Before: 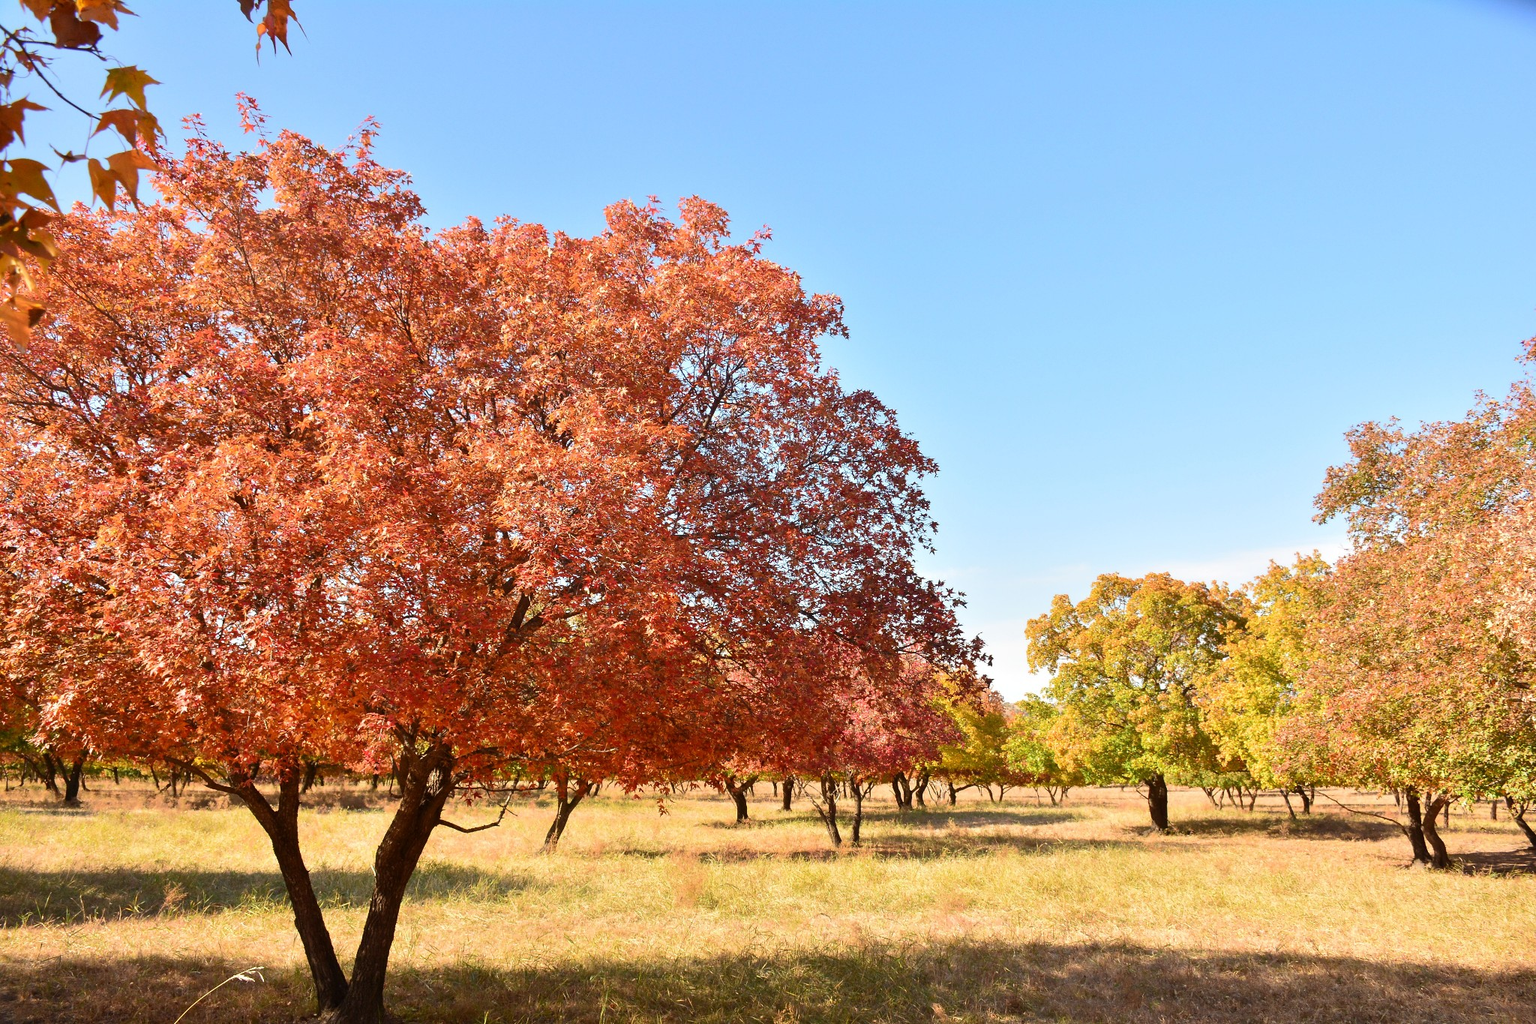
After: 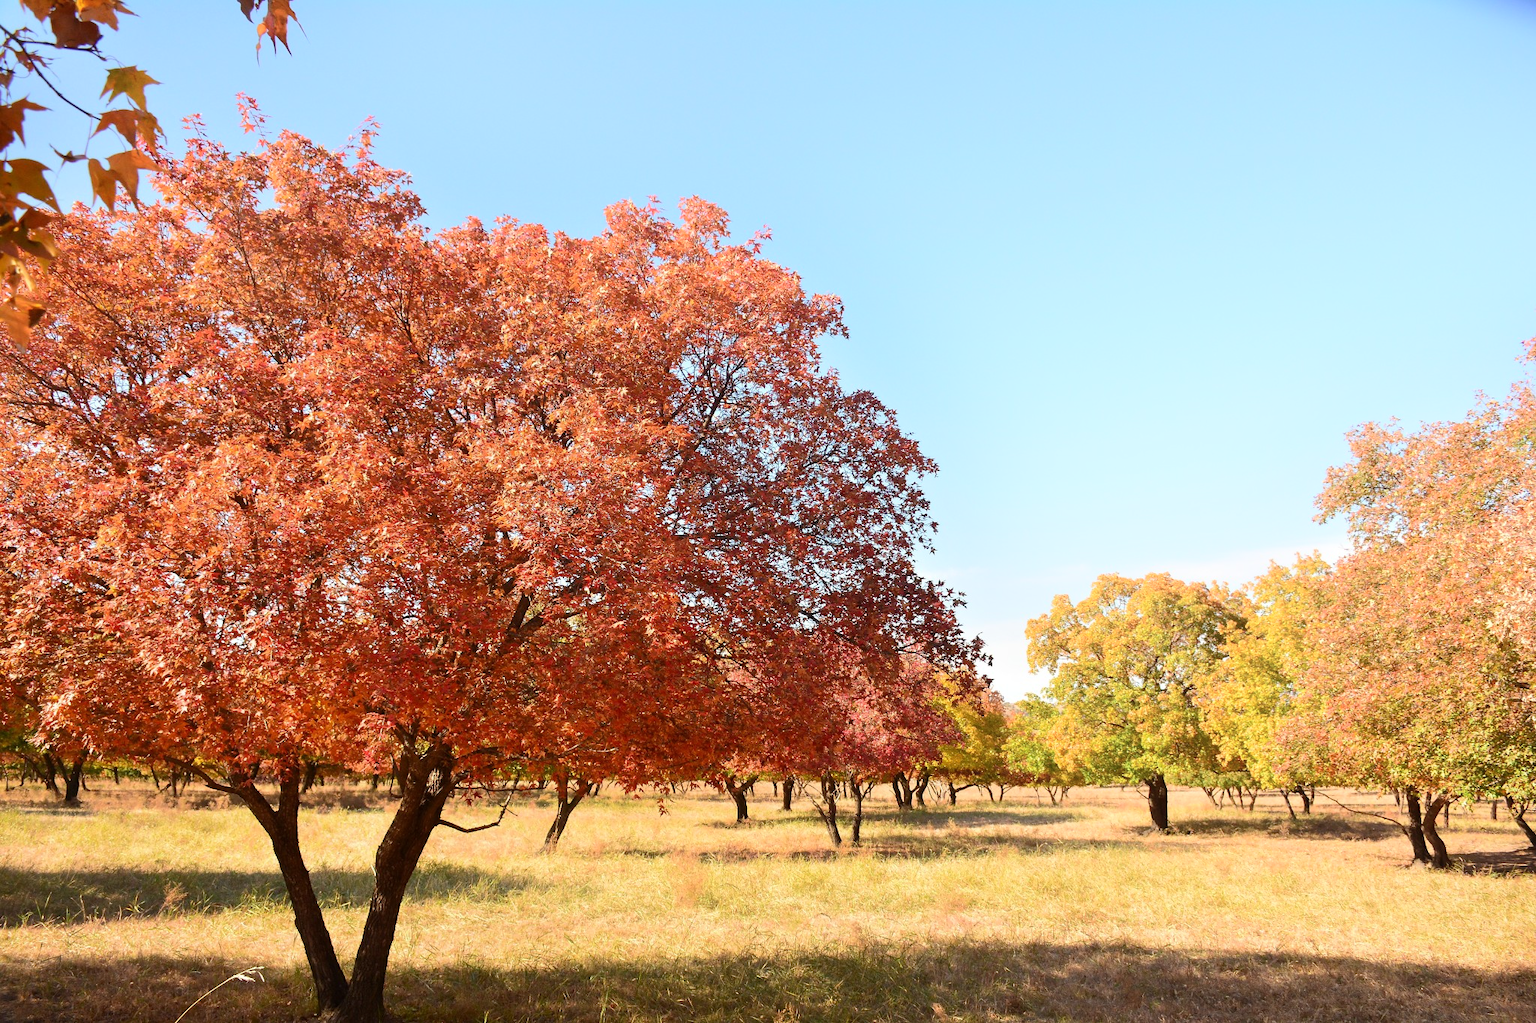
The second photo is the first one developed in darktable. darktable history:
shadows and highlights: shadows -41.21, highlights 63.88, soften with gaussian
